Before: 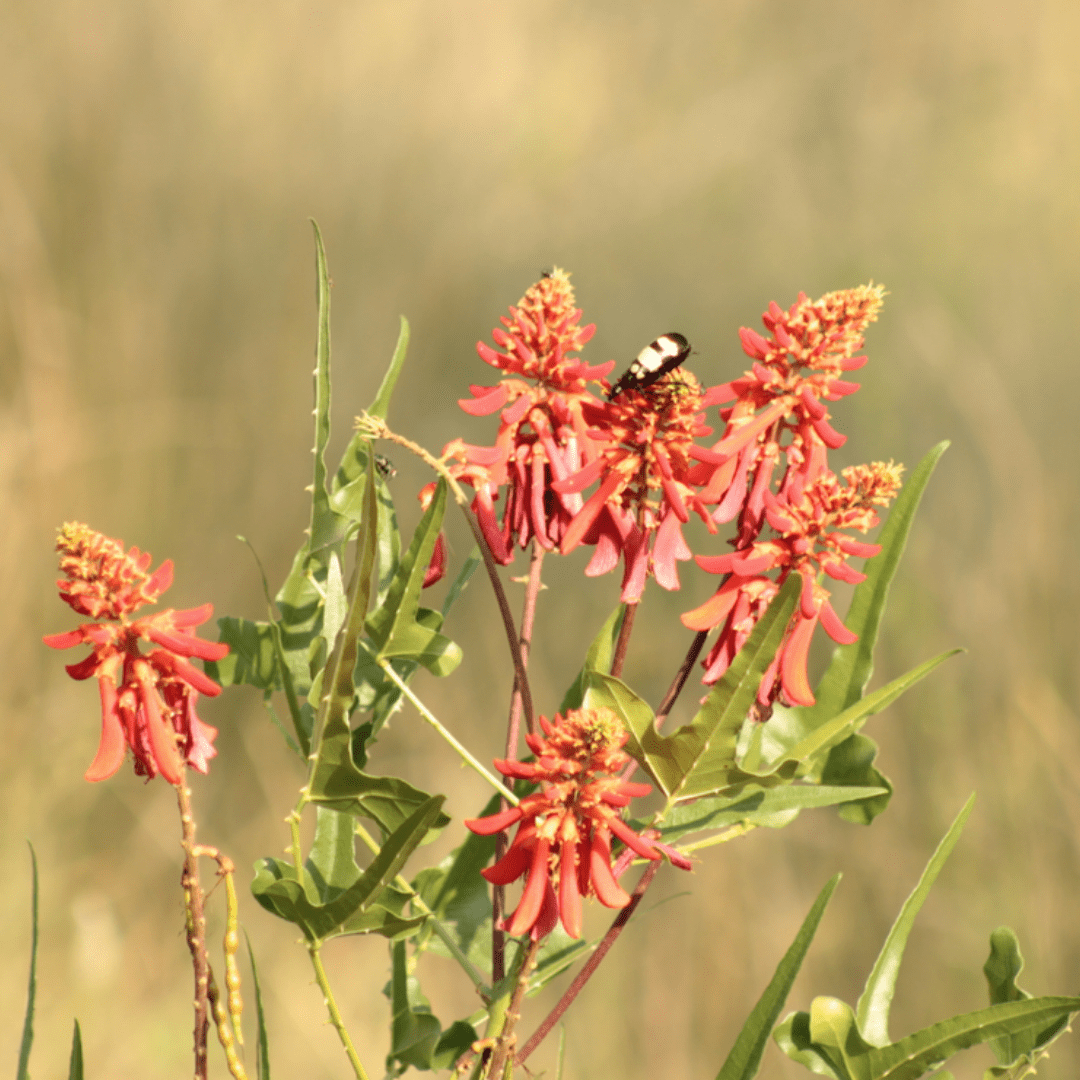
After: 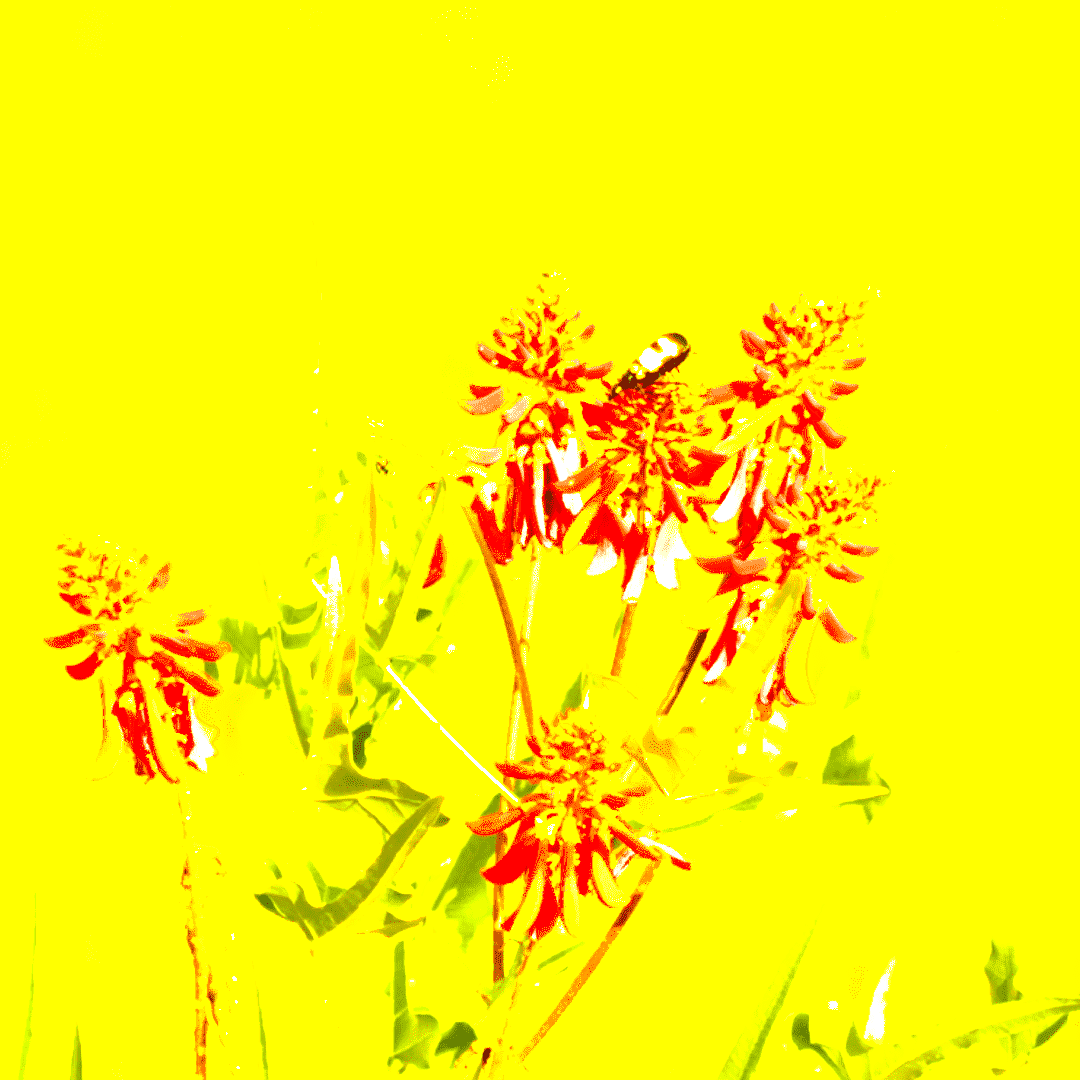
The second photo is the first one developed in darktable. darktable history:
exposure: black level correction 0, exposure 1.45 EV, compensate exposure bias true, compensate highlight preservation false
color balance rgb: linear chroma grading › global chroma 25%, perceptual saturation grading › global saturation 40%, perceptual brilliance grading › global brilliance 30%, global vibrance 40%
